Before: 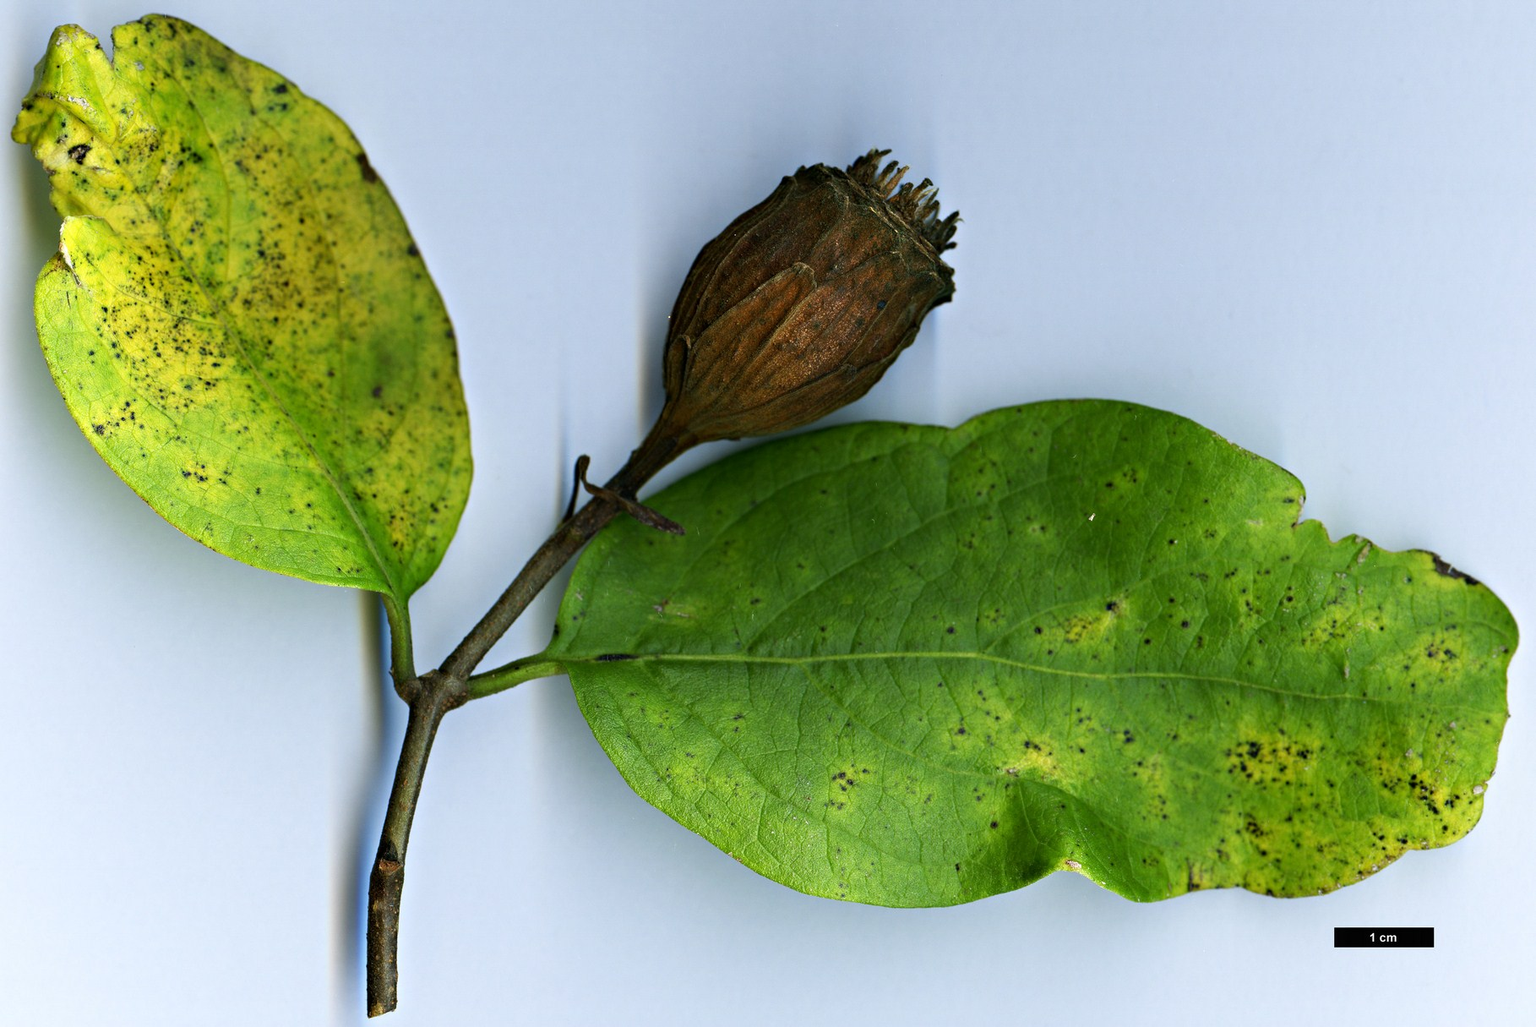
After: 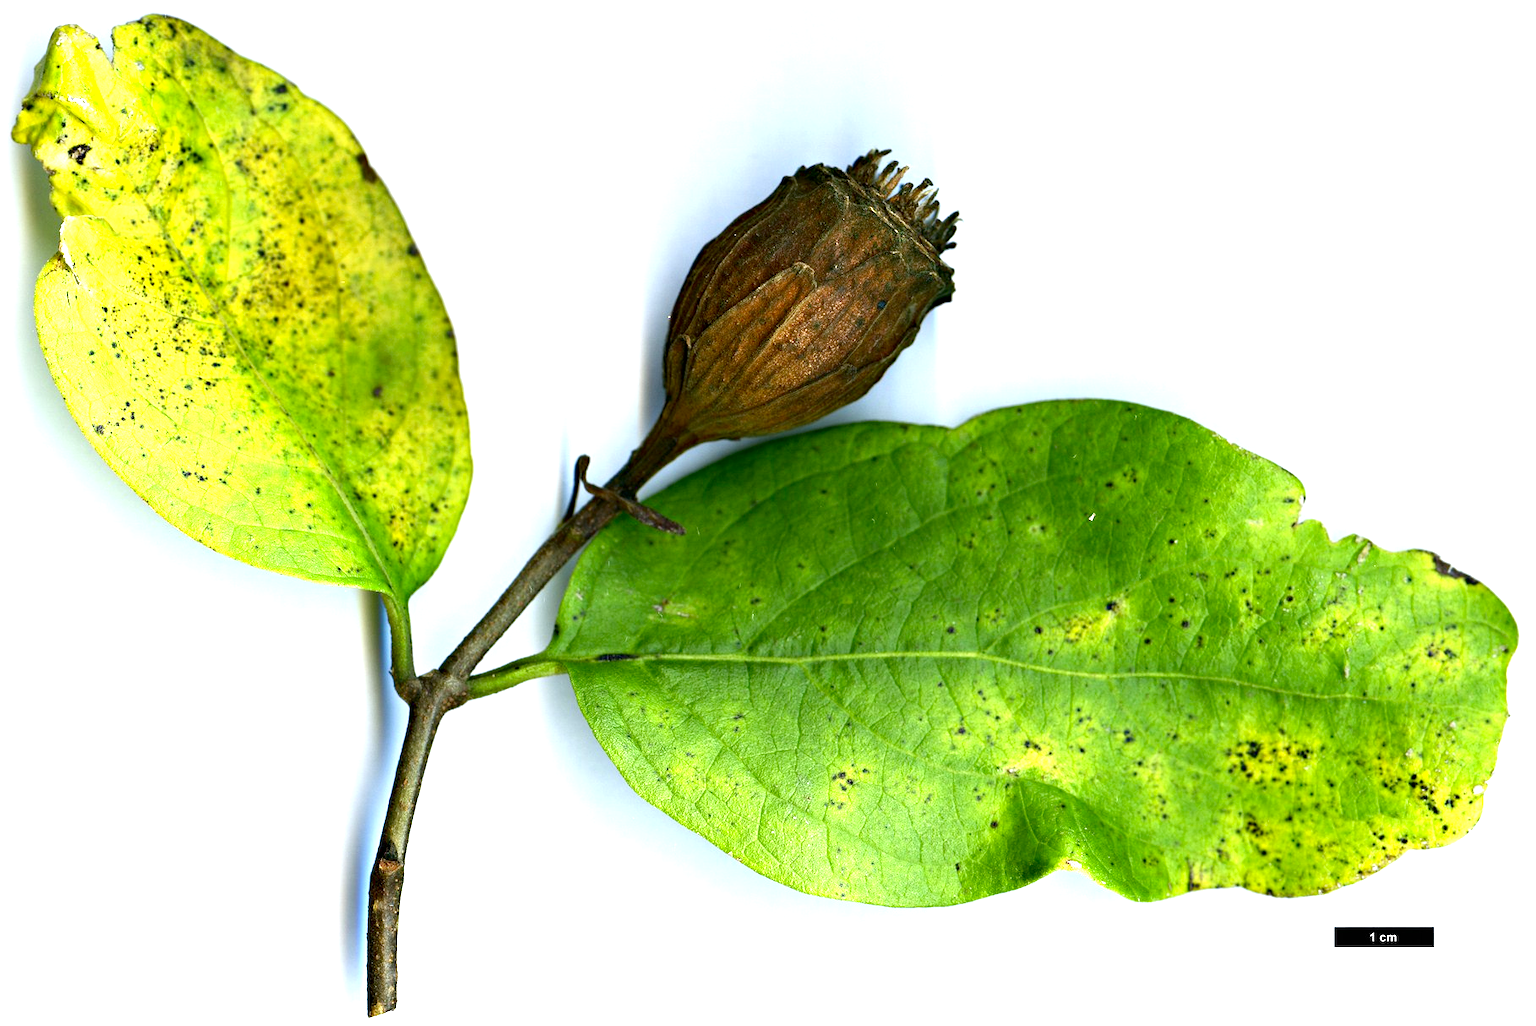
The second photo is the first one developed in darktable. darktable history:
exposure: black level correction 0, exposure 1.028 EV, compensate highlight preservation false
contrast brightness saturation: contrast 0.069, brightness -0.134, saturation 0.056
